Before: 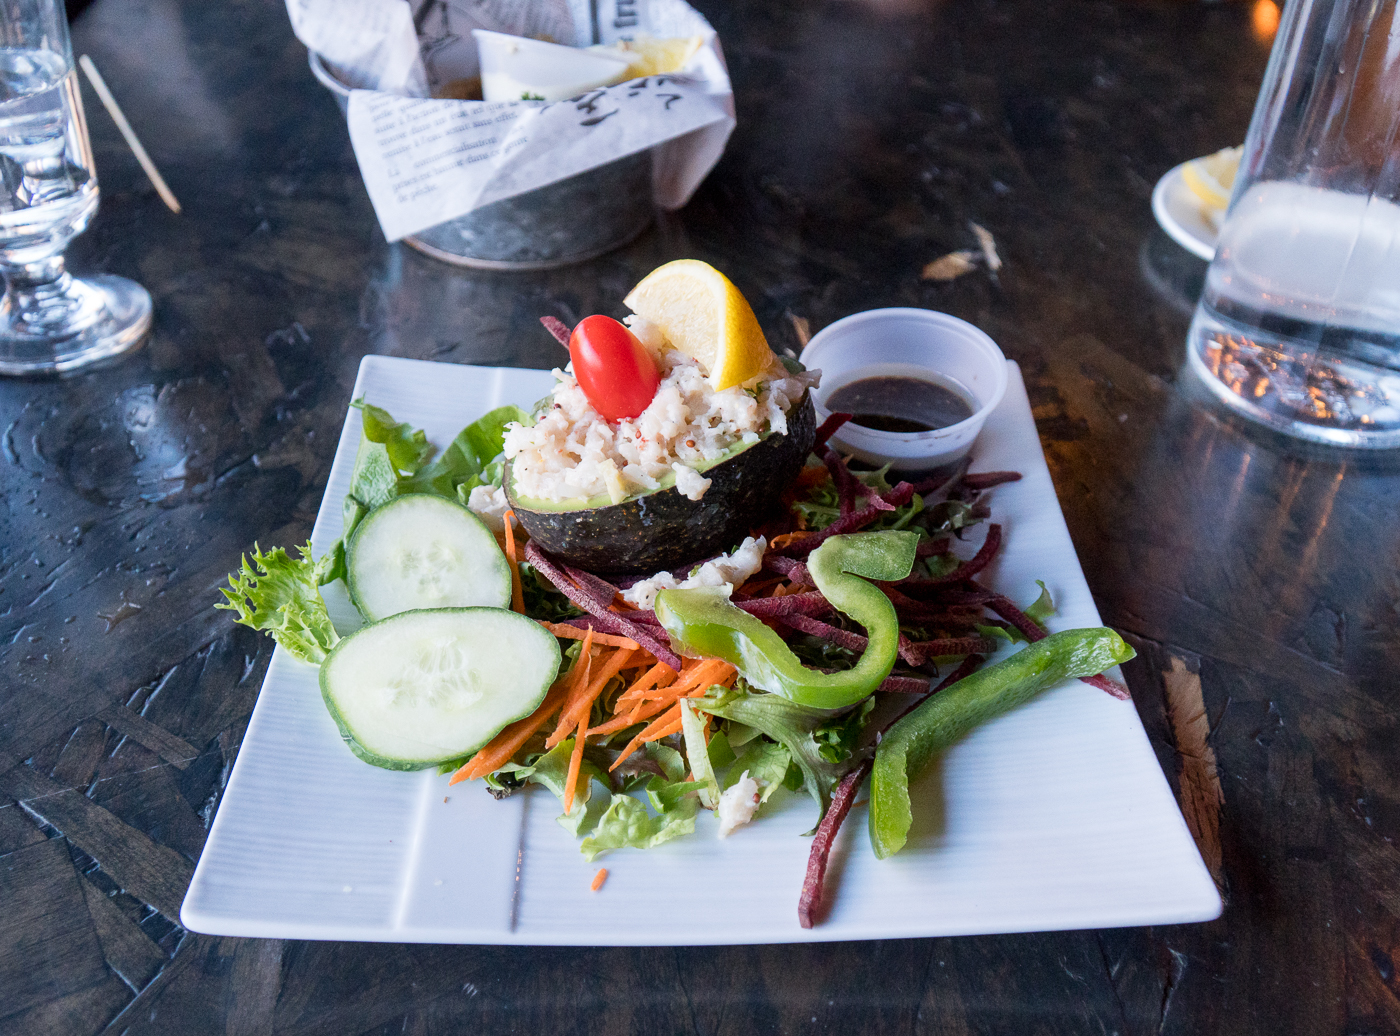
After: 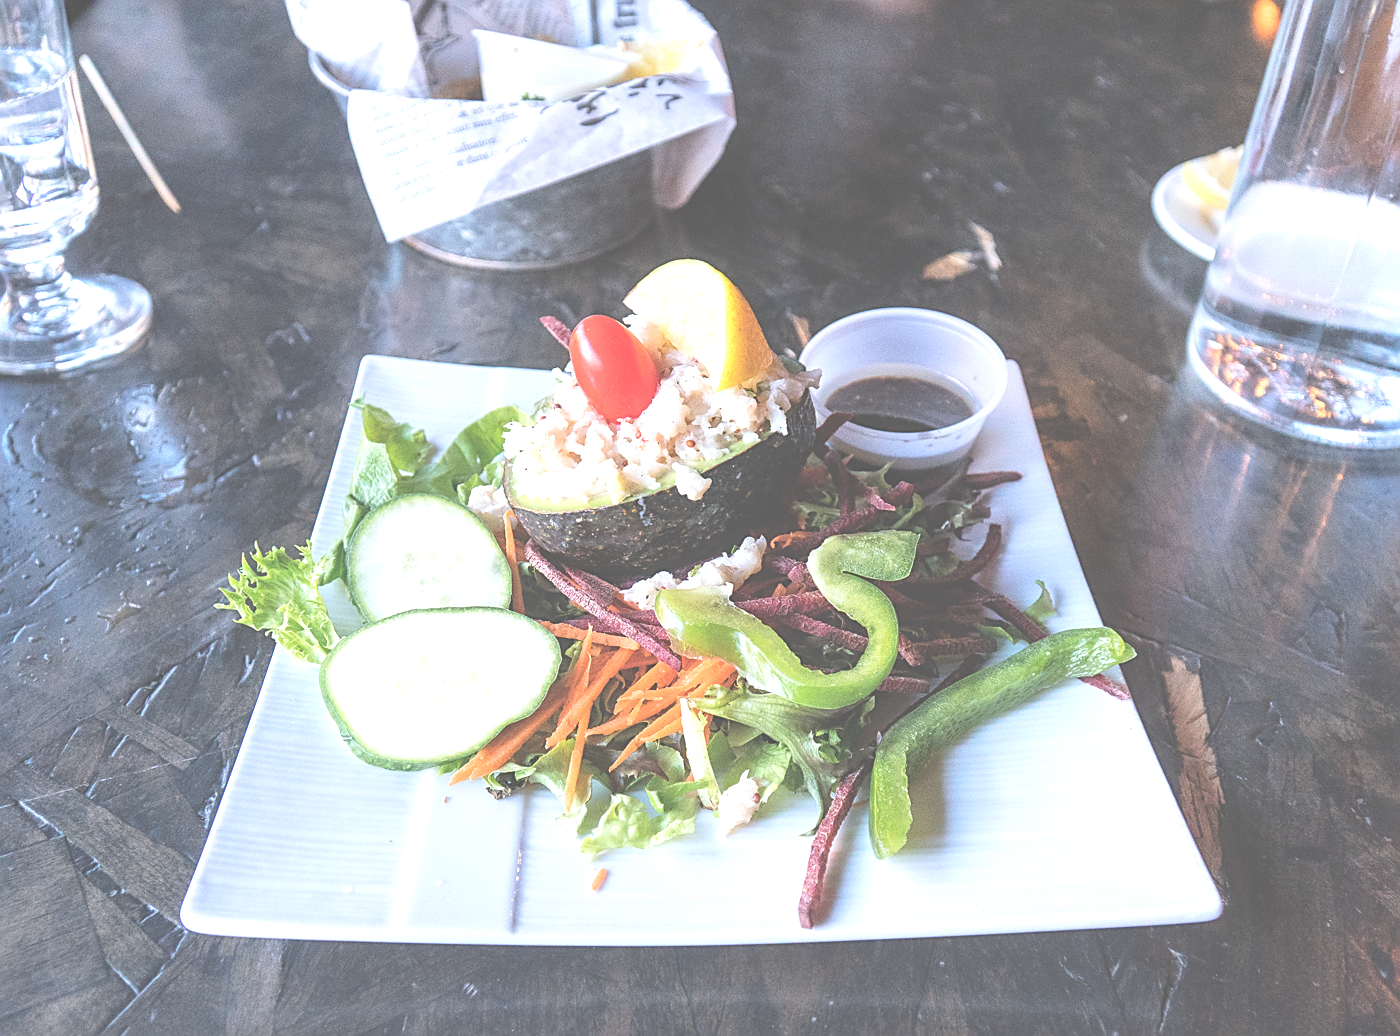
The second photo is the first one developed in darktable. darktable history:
local contrast: detail 130%
exposure: black level correction -0.069, exposure 0.502 EV, compensate highlight preservation false
sharpen: on, module defaults
tone curve: curves: ch0 [(0, 0) (0.003, 0.047) (0.011, 0.05) (0.025, 0.053) (0.044, 0.057) (0.069, 0.062) (0.1, 0.084) (0.136, 0.115) (0.177, 0.159) (0.224, 0.216) (0.277, 0.289) (0.335, 0.382) (0.399, 0.474) (0.468, 0.561) (0.543, 0.636) (0.623, 0.705) (0.709, 0.778) (0.801, 0.847) (0.898, 0.916) (1, 1)], color space Lab, independent channels, preserve colors none
